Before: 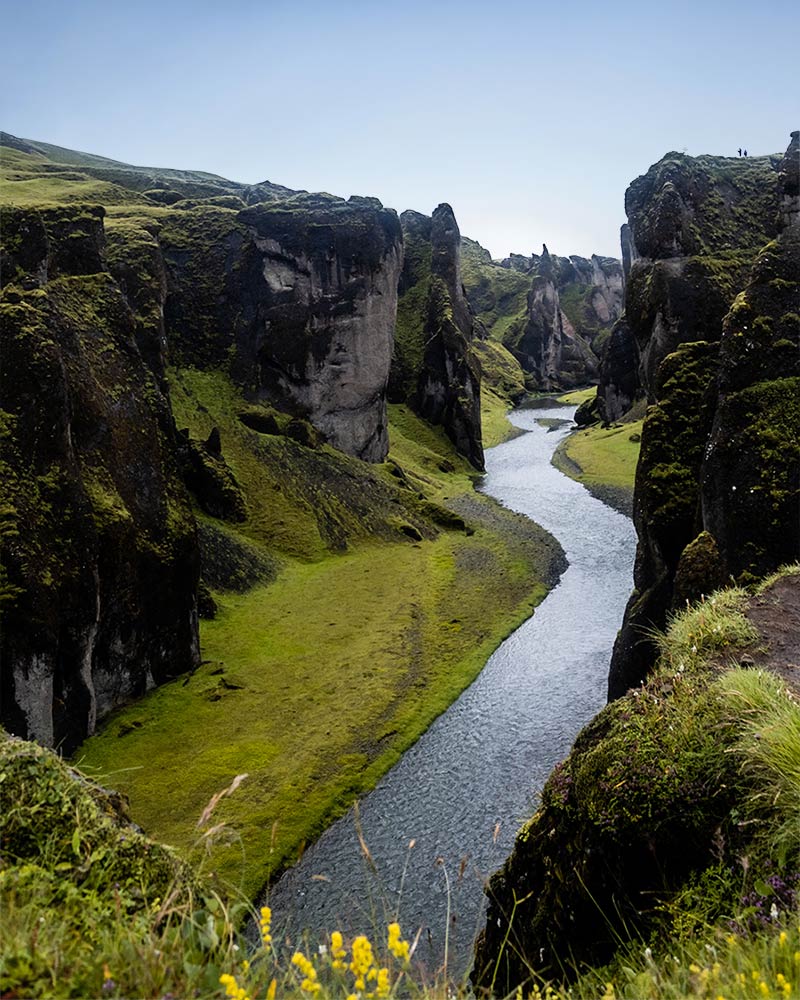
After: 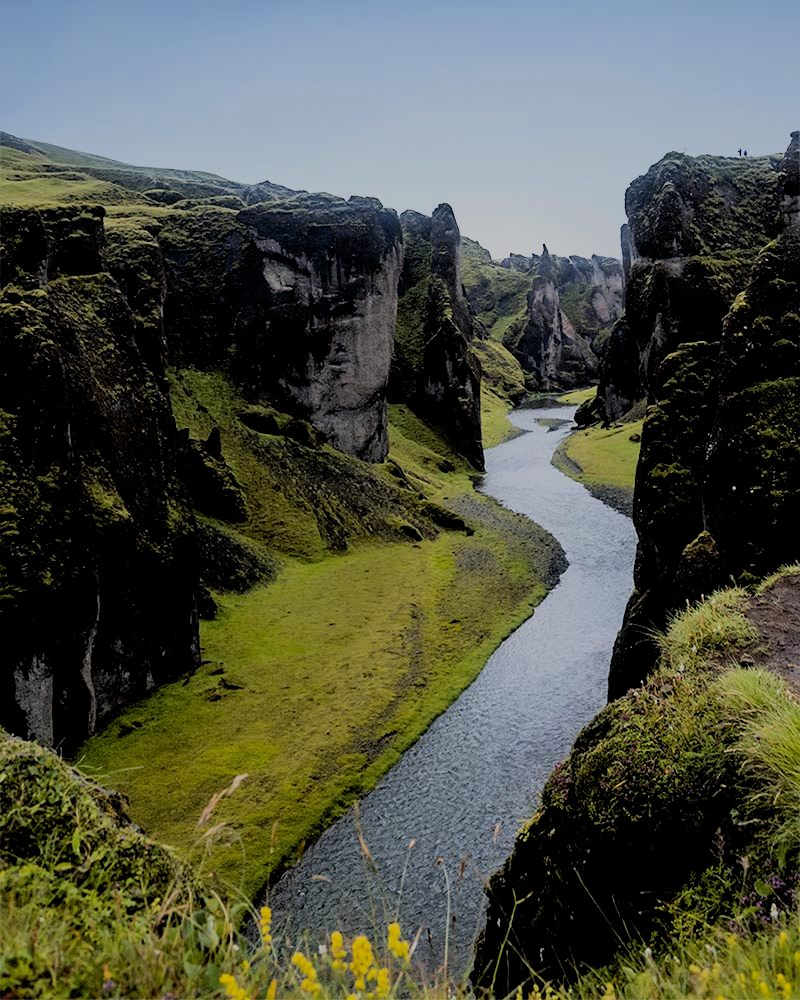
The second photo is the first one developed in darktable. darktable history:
filmic rgb: middle gray luminance 18.17%, black relative exposure -7.51 EV, white relative exposure 8.49 EV, target black luminance 0%, hardness 2.23, latitude 17.7%, contrast 0.881, highlights saturation mix 3.94%, shadows ↔ highlights balance 10.9%, color science v6 (2022)
